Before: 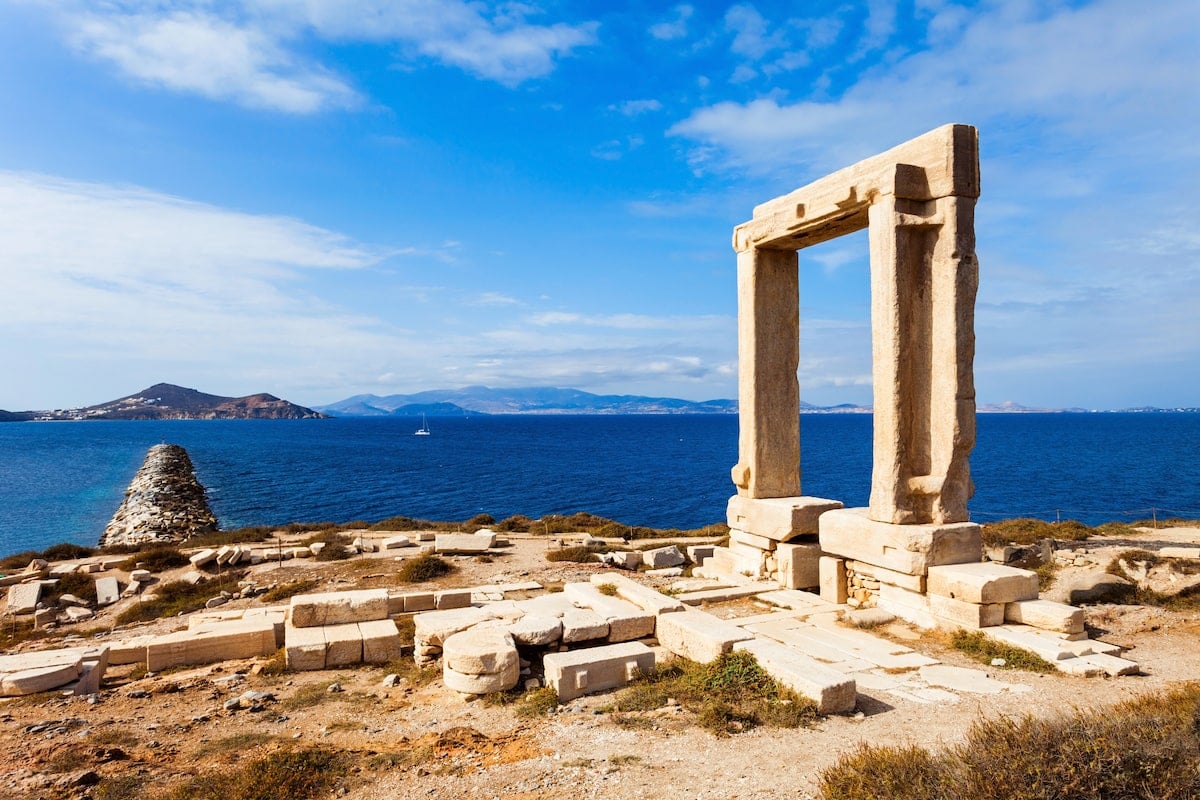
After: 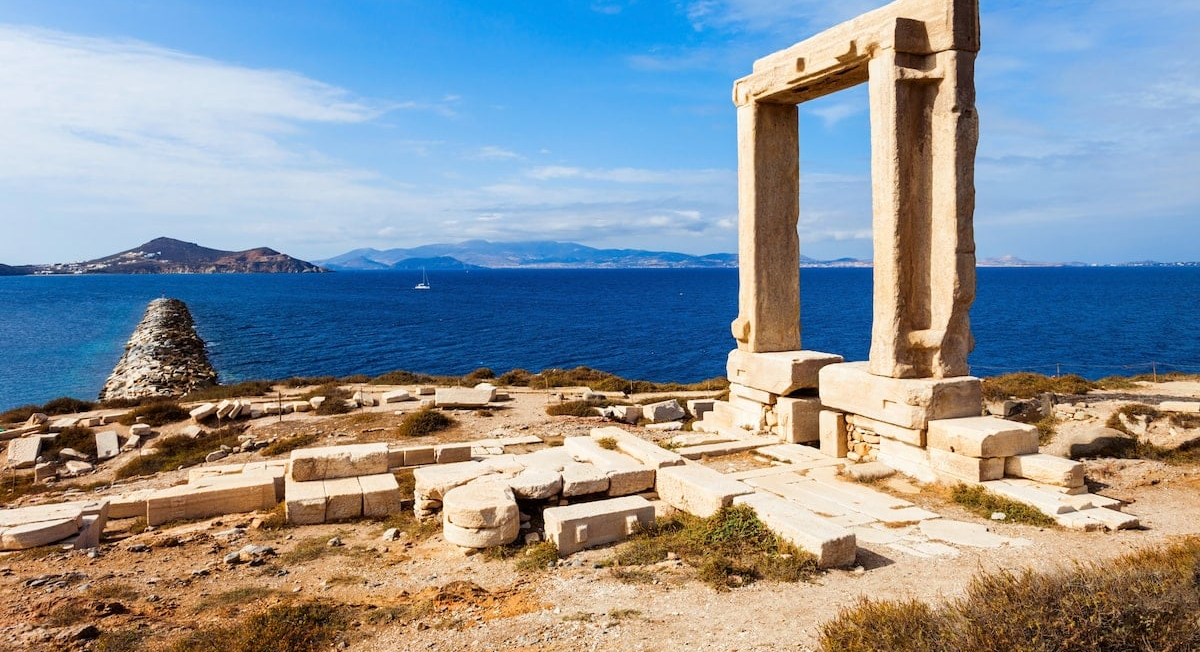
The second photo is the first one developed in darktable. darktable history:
crop and rotate: top 18.391%
